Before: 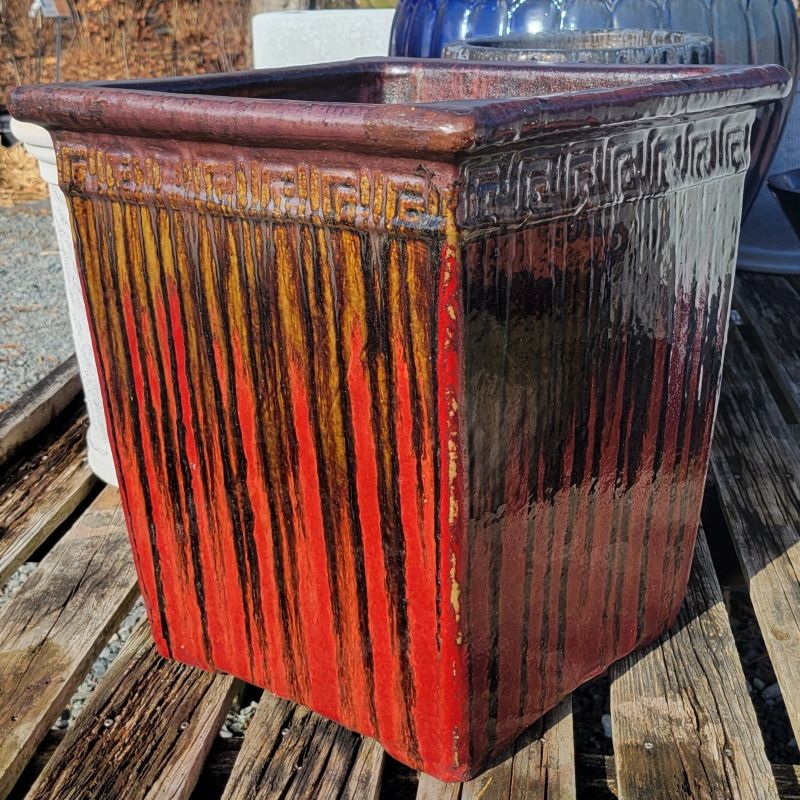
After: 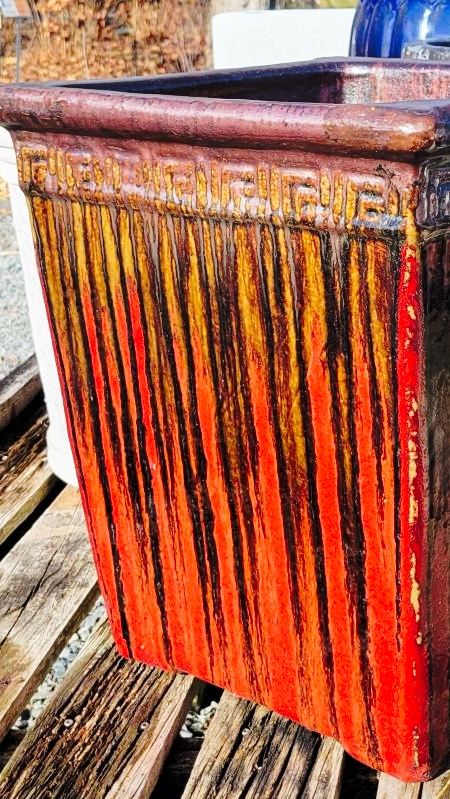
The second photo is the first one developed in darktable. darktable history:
crop: left 5.114%, right 38.589%
base curve: curves: ch0 [(0, 0) (0.036, 0.037) (0.121, 0.228) (0.46, 0.76) (0.859, 0.983) (1, 1)], preserve colors none
